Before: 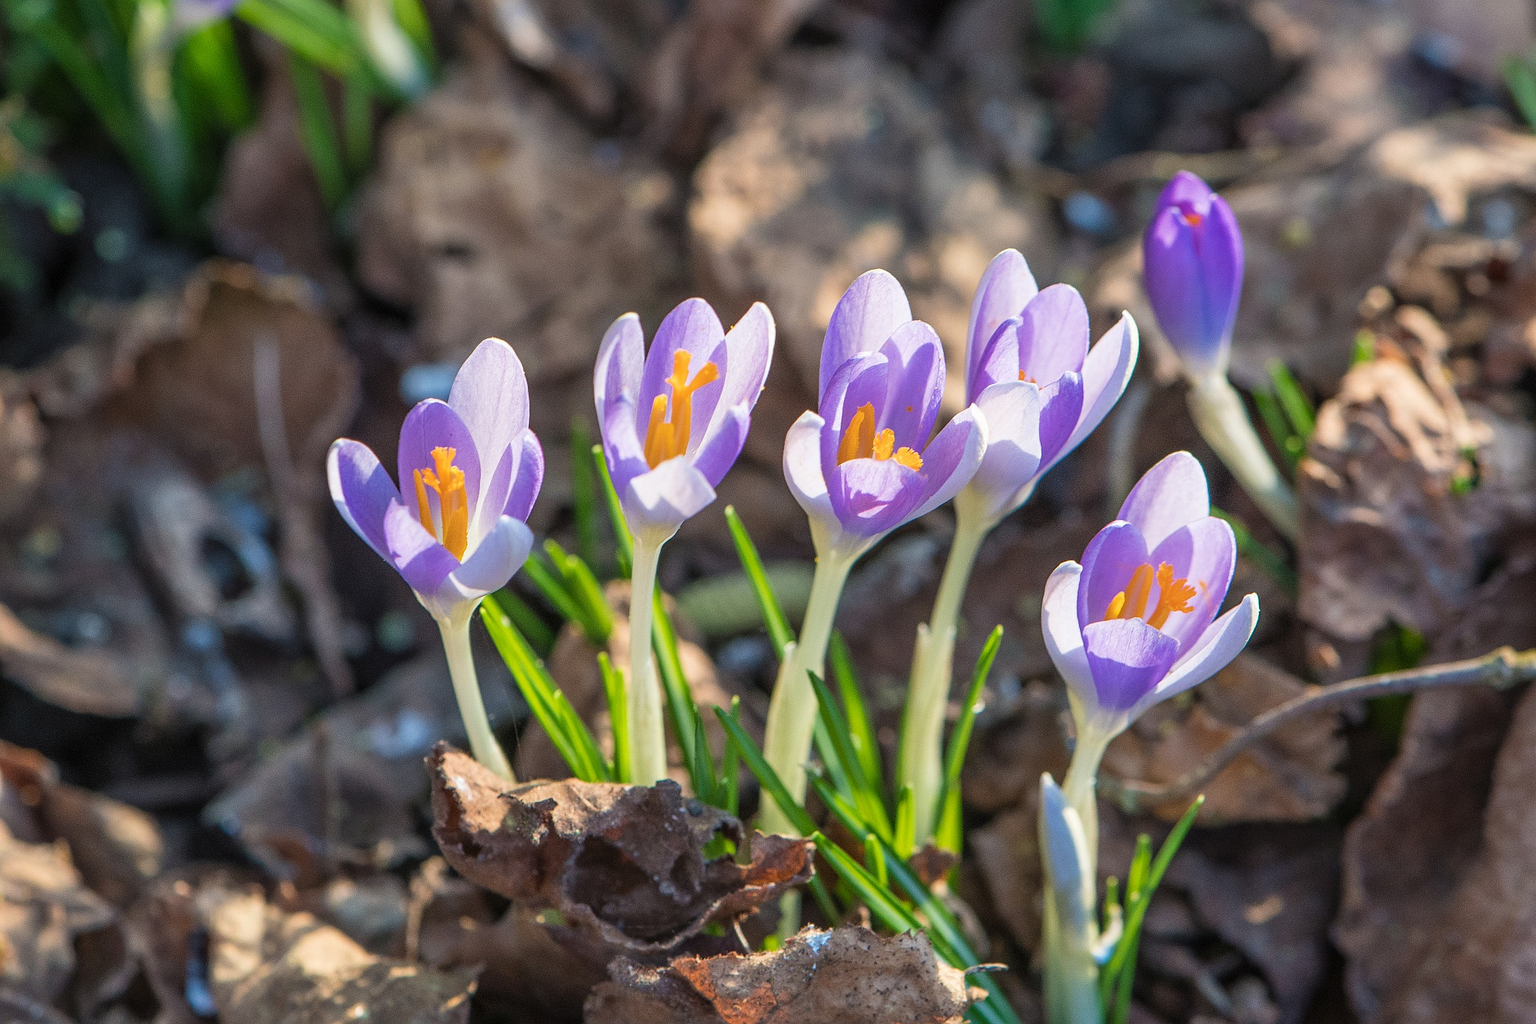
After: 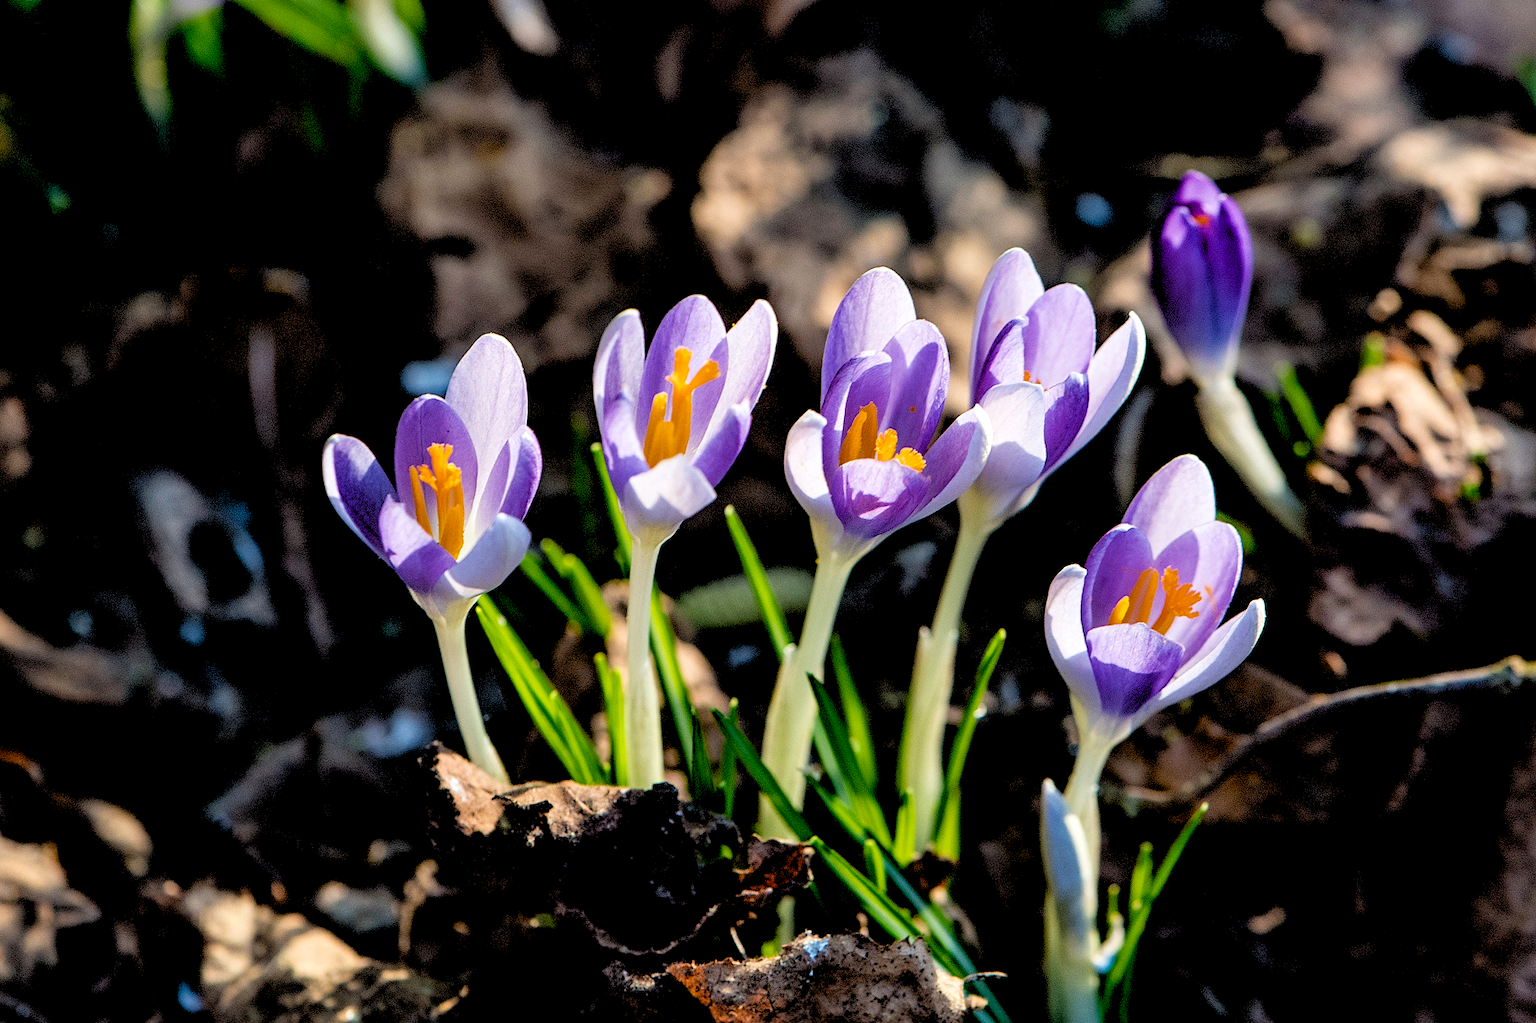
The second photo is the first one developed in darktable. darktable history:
rgb levels: levels [[0.034, 0.472, 0.904], [0, 0.5, 1], [0, 0.5, 1]]
white balance: emerald 1
exposure: black level correction 0.056, compensate highlight preservation false
crop and rotate: angle -0.5°
